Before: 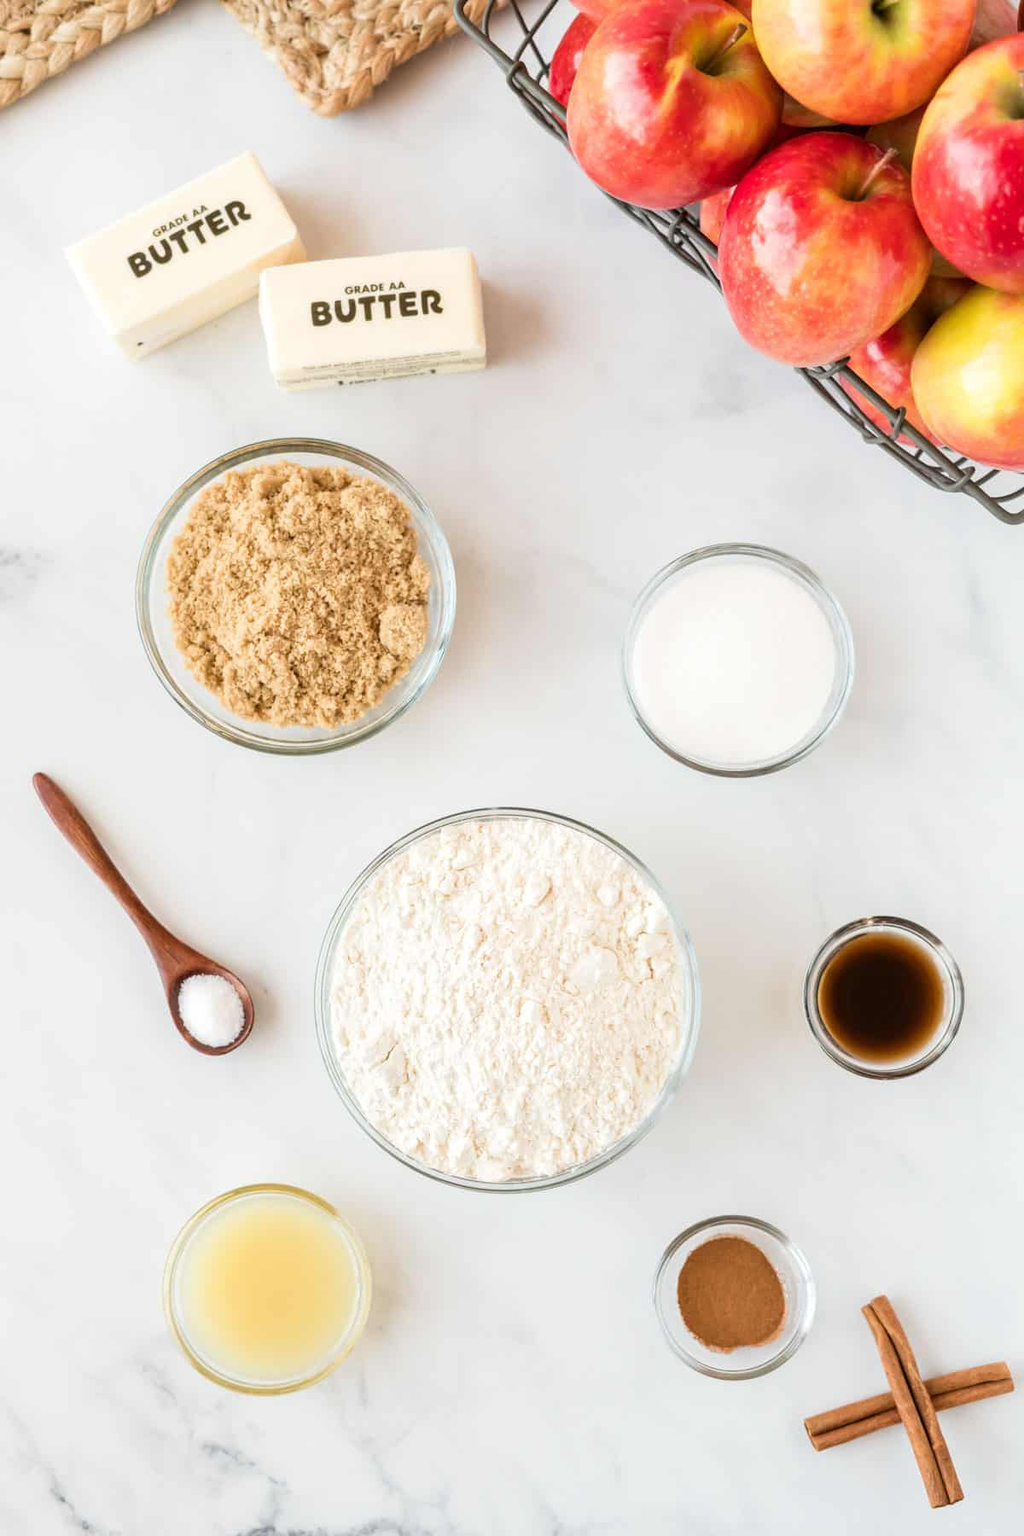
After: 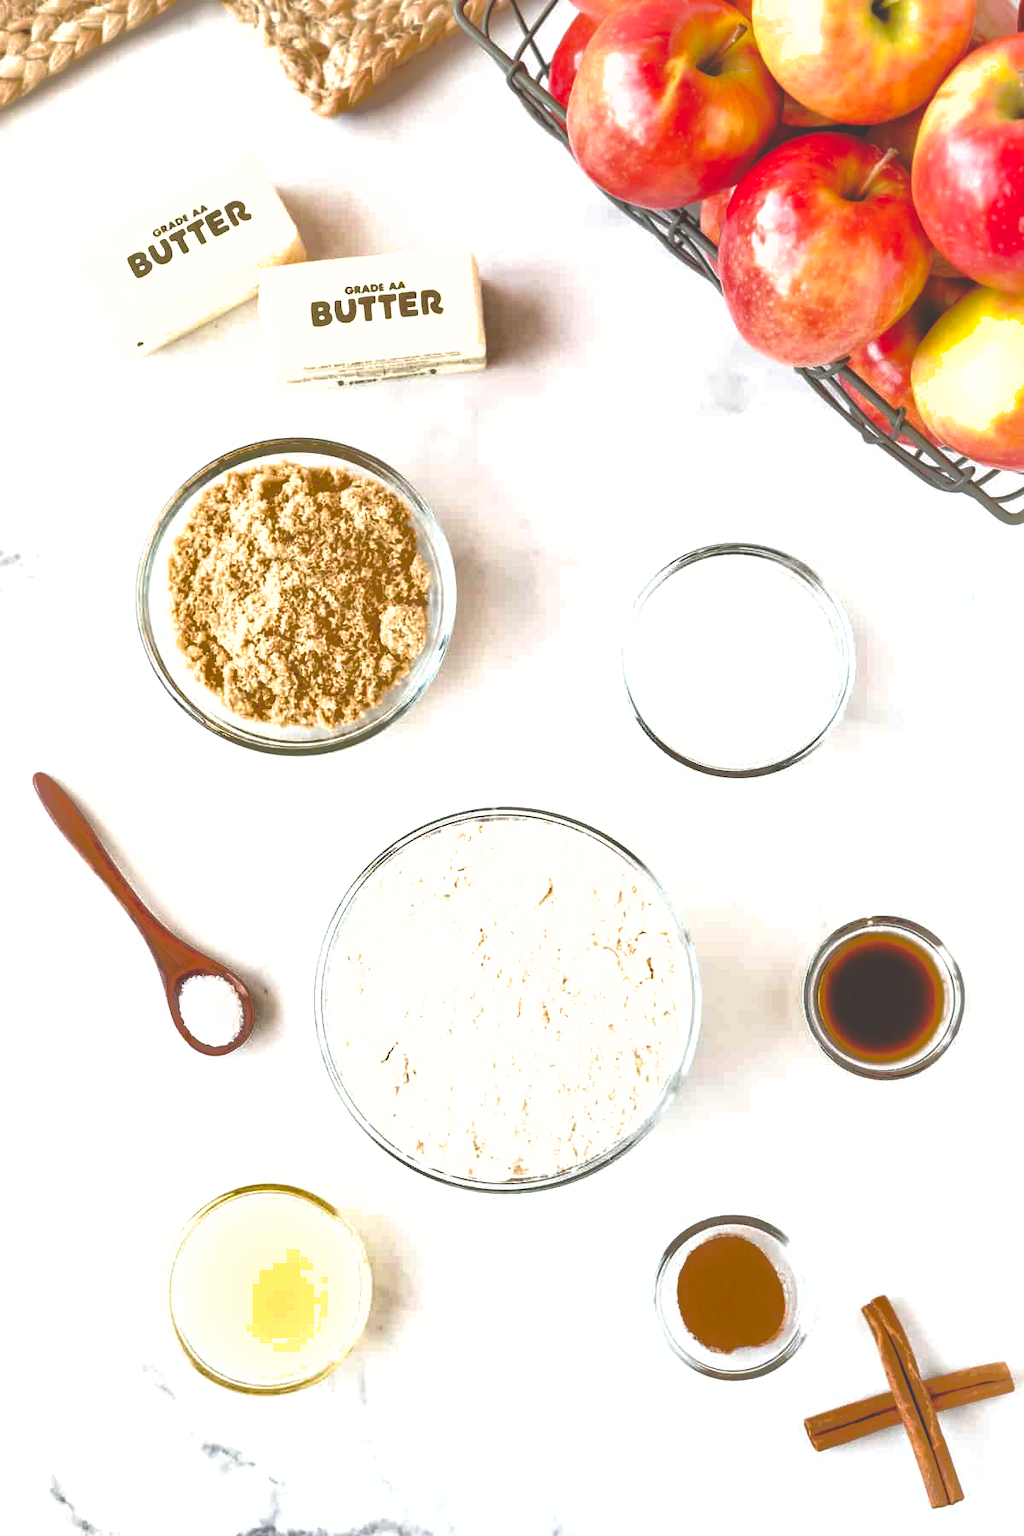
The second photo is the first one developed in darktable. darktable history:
shadows and highlights: shadows 40.31, highlights -60.04
exposure: exposure 0.491 EV, compensate highlight preservation false
base curve: curves: ch0 [(0, 0.024) (0.055, 0.065) (0.121, 0.166) (0.236, 0.319) (0.693, 0.726) (1, 1)], preserve colors none
